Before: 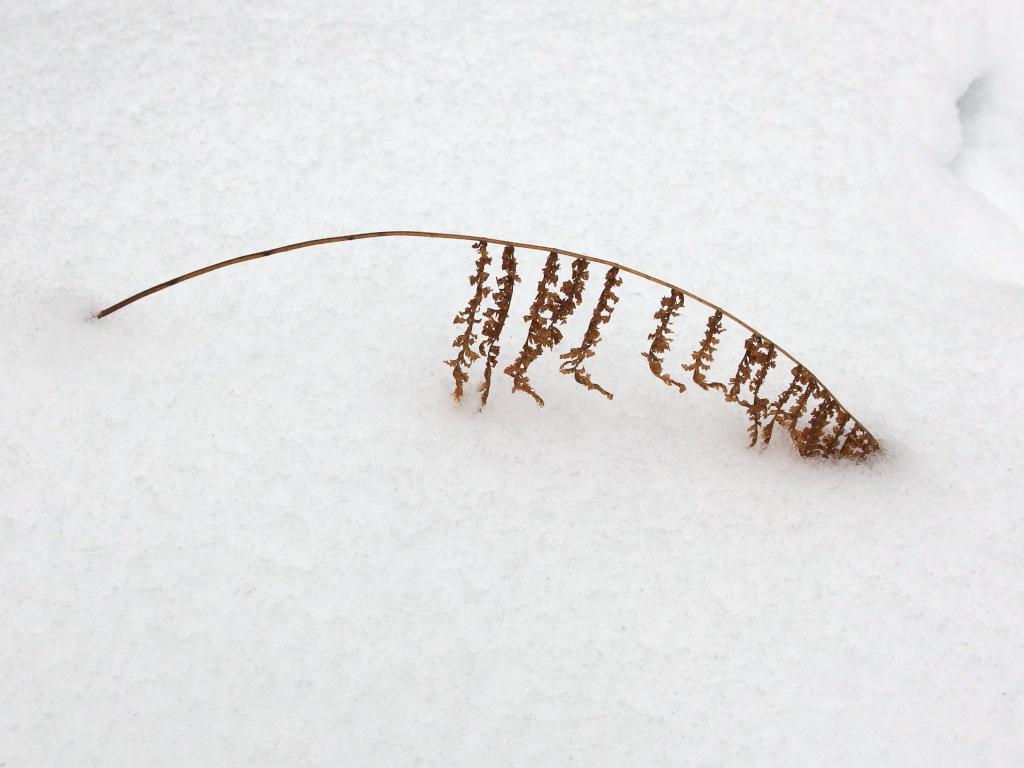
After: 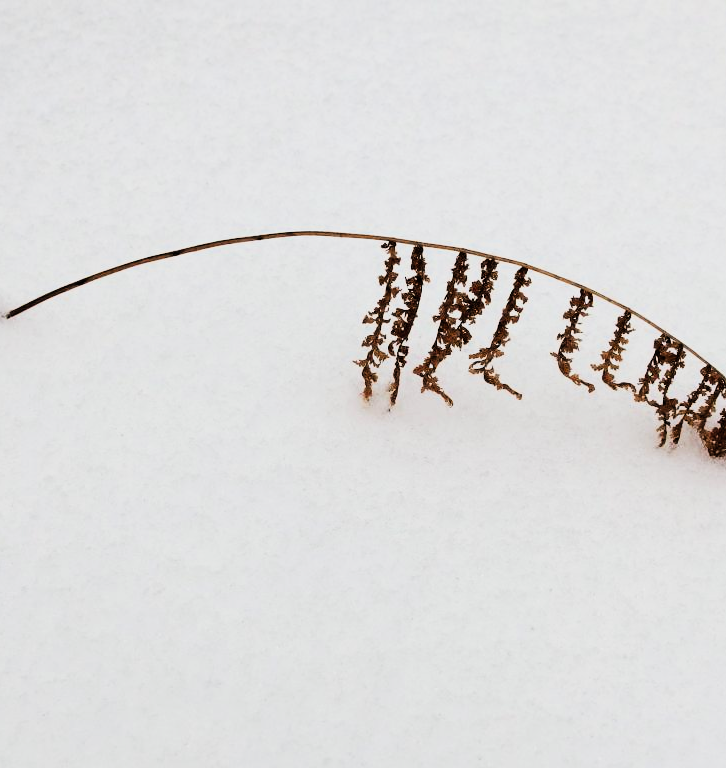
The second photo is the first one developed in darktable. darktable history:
crop and rotate: left 8.968%, right 20.085%
tone curve: curves: ch0 [(0, 0) (0.153, 0.06) (1, 1)], preserve colors none
contrast brightness saturation: contrast 0.008, saturation -0.048
filmic rgb: black relative exposure -5.07 EV, white relative exposure 3.95 EV, hardness 2.88, contrast 1.493
exposure: black level correction 0.003, exposure 0.146 EV, compensate highlight preservation false
